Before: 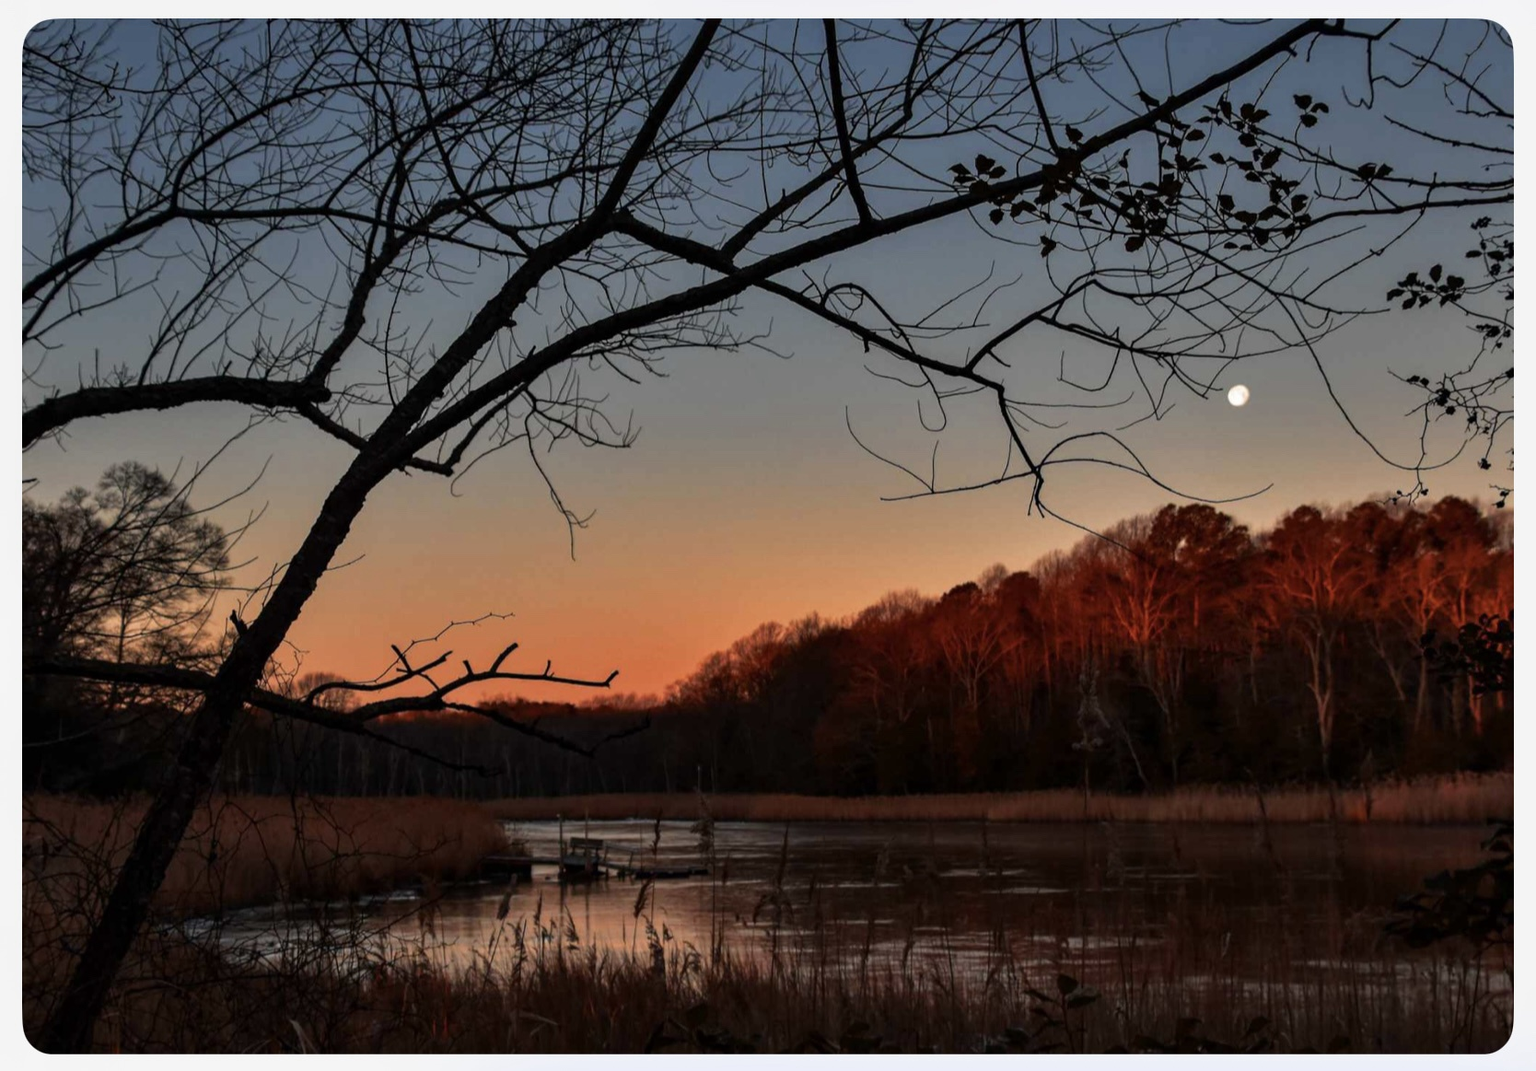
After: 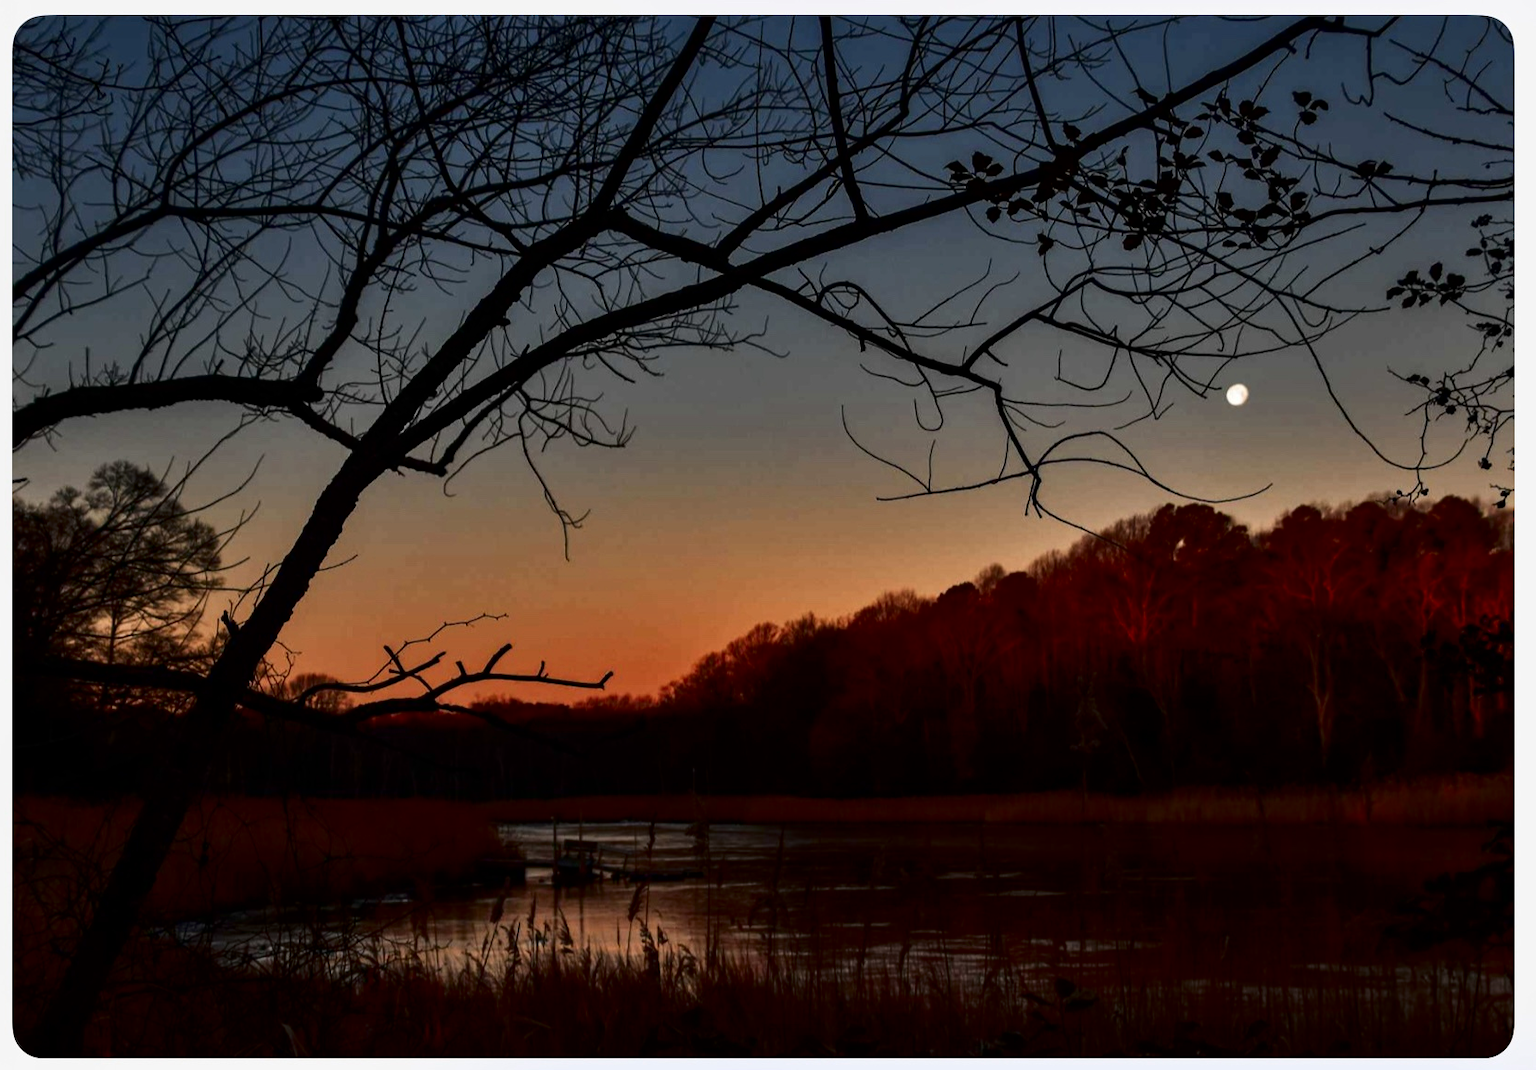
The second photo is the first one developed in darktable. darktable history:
crop and rotate: left 0.675%, top 0.403%, bottom 0.327%
contrast brightness saturation: contrast 0.19, brightness -0.226, saturation 0.112
